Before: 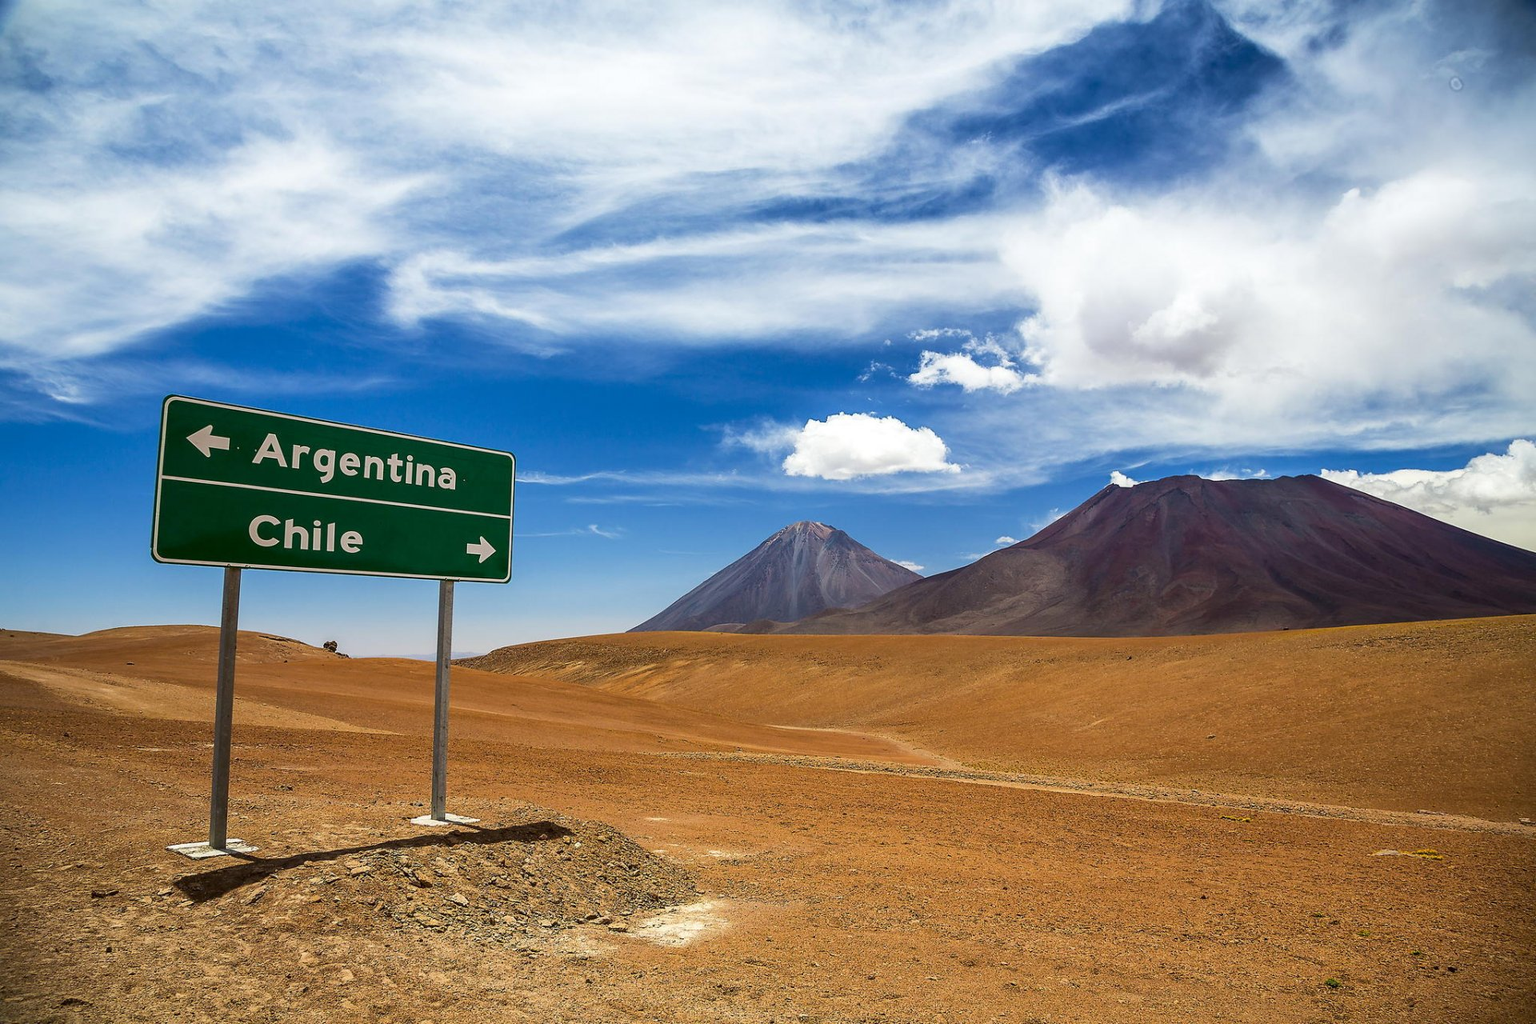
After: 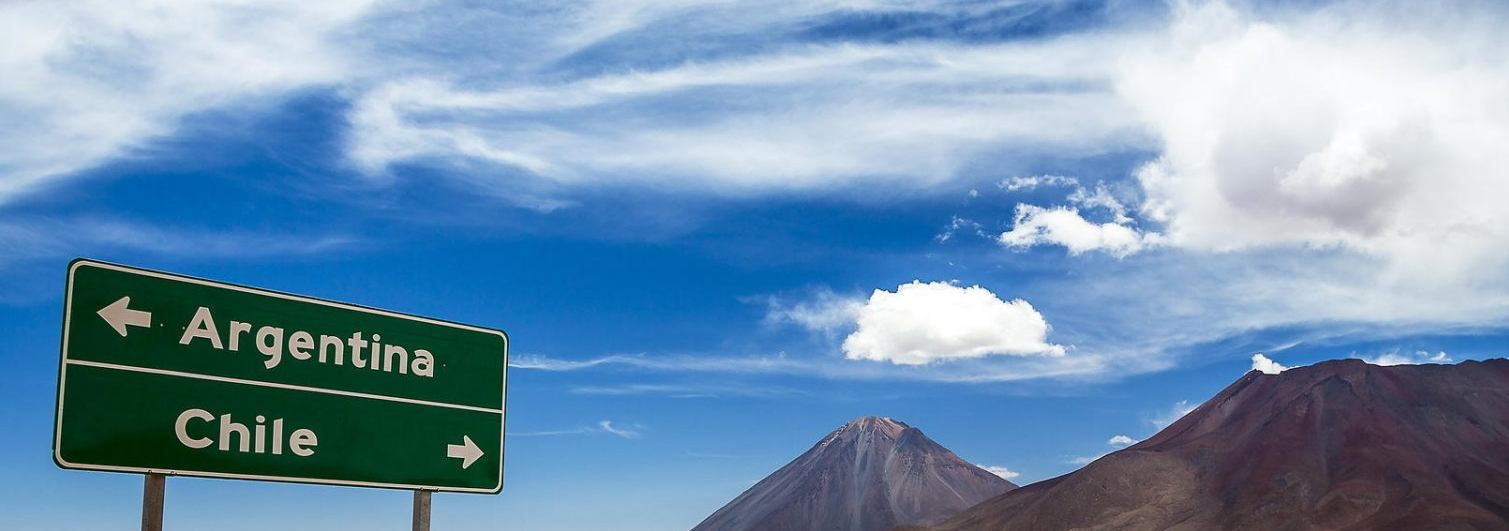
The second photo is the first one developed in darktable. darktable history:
crop: left 7.089%, top 18.427%, right 14.29%, bottom 40.012%
